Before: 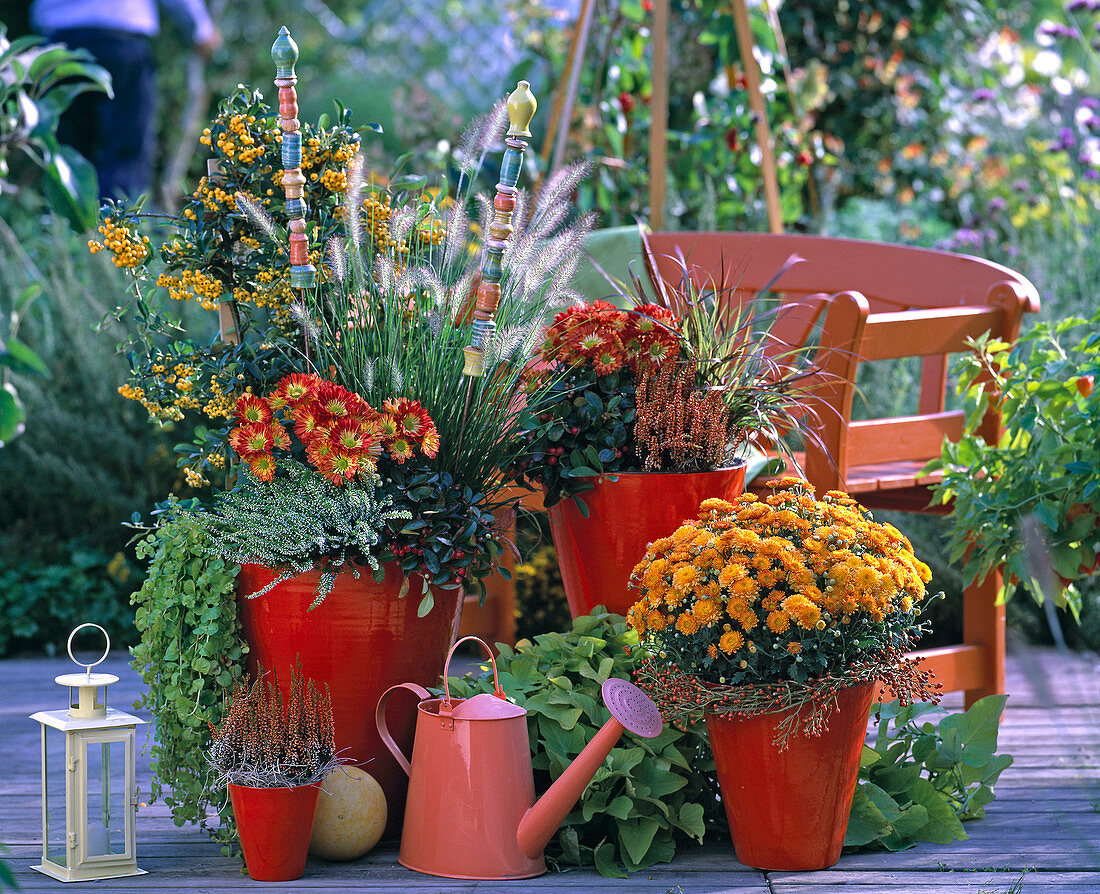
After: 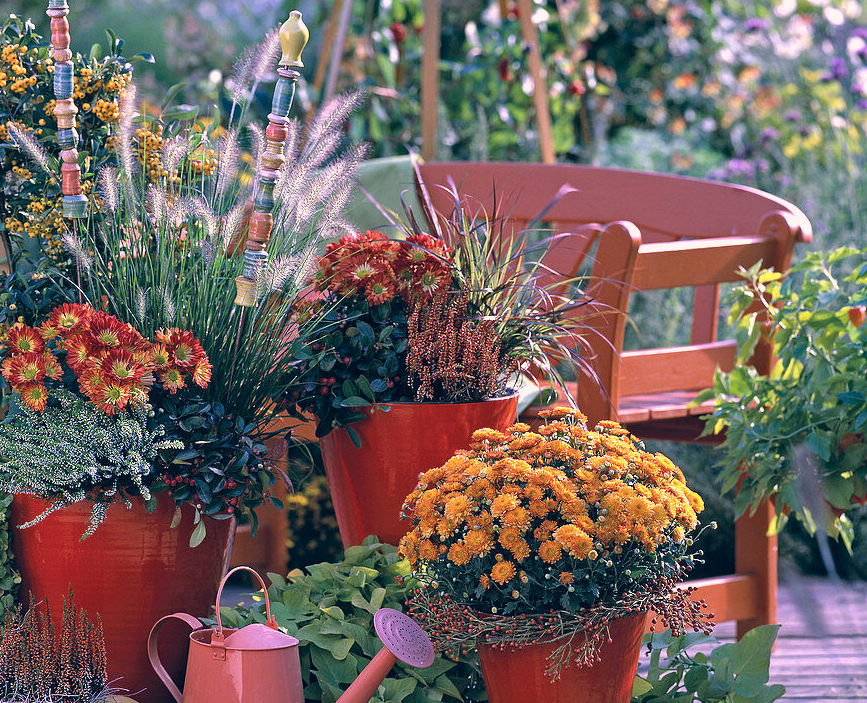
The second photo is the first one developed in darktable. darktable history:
color correction: highlights a* 14.46, highlights b* 5.85, shadows a* -5.53, shadows b* -15.24, saturation 0.85
crop and rotate: left 20.74%, top 7.912%, right 0.375%, bottom 13.378%
